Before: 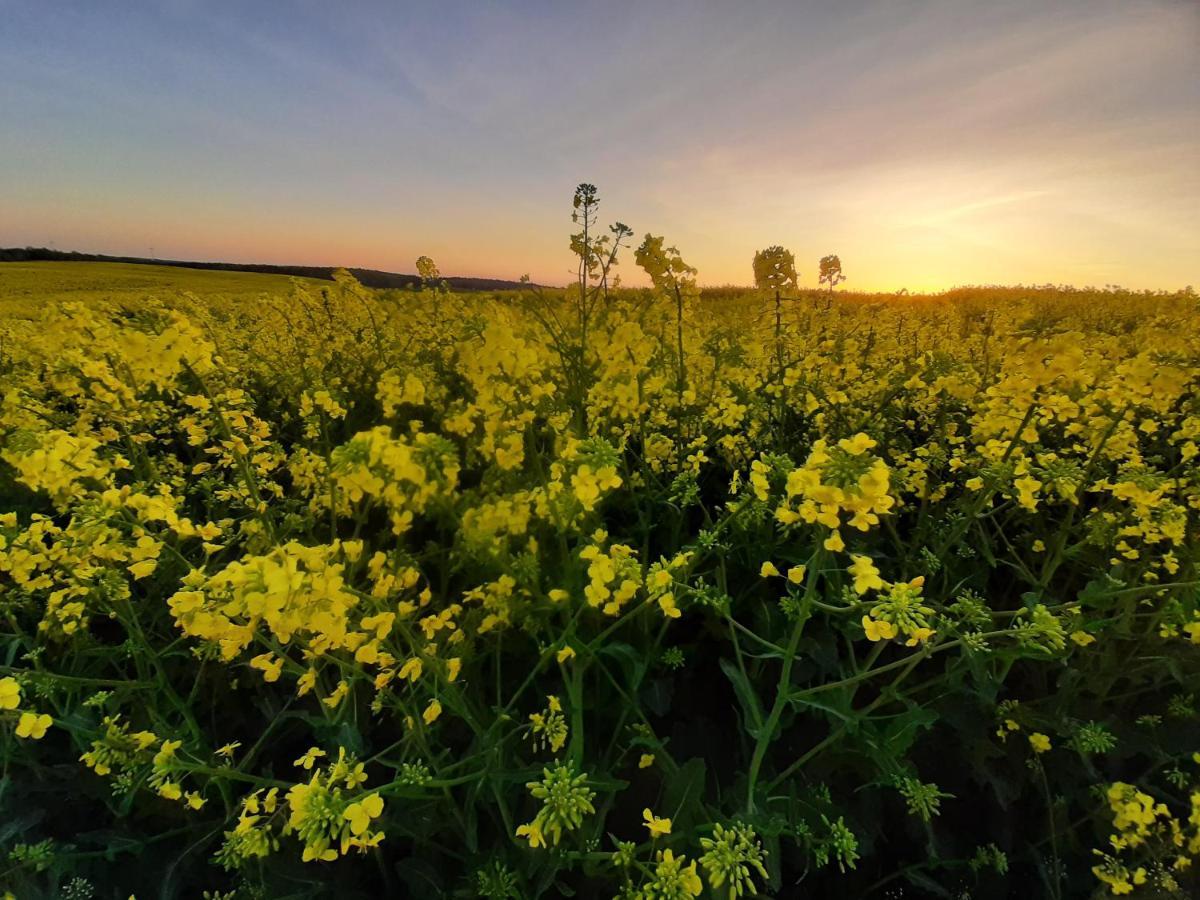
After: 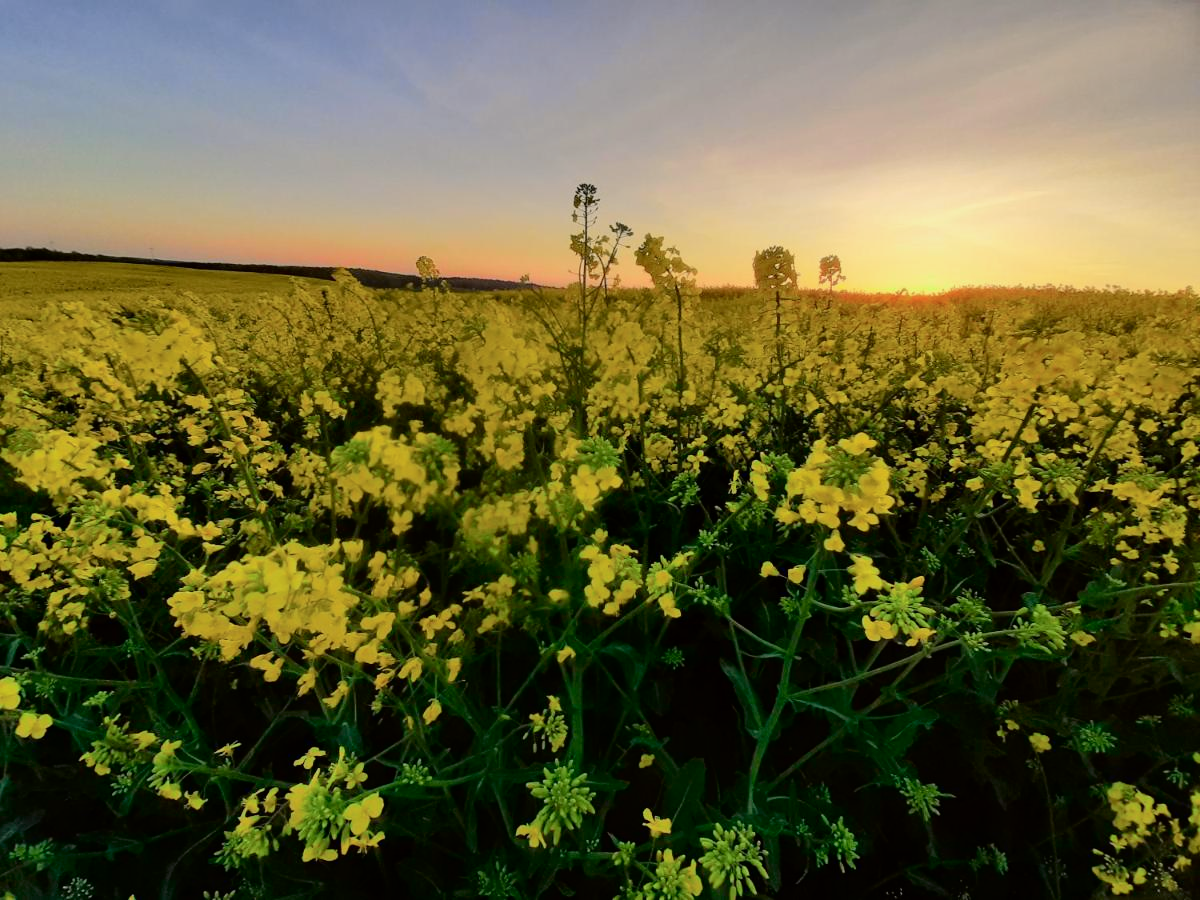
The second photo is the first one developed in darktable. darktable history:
tone curve: curves: ch0 [(0, 0) (0.068, 0.031) (0.175, 0.139) (0.32, 0.345) (0.495, 0.544) (0.748, 0.762) (0.993, 0.954)]; ch1 [(0, 0) (0.294, 0.184) (0.34, 0.303) (0.371, 0.344) (0.441, 0.408) (0.477, 0.474) (0.499, 0.5) (0.529, 0.523) (0.677, 0.762) (1, 1)]; ch2 [(0, 0) (0.431, 0.419) (0.495, 0.502) (0.524, 0.534) (0.557, 0.56) (0.634, 0.654) (0.728, 0.722) (1, 1)], color space Lab, independent channels, preserve colors none
